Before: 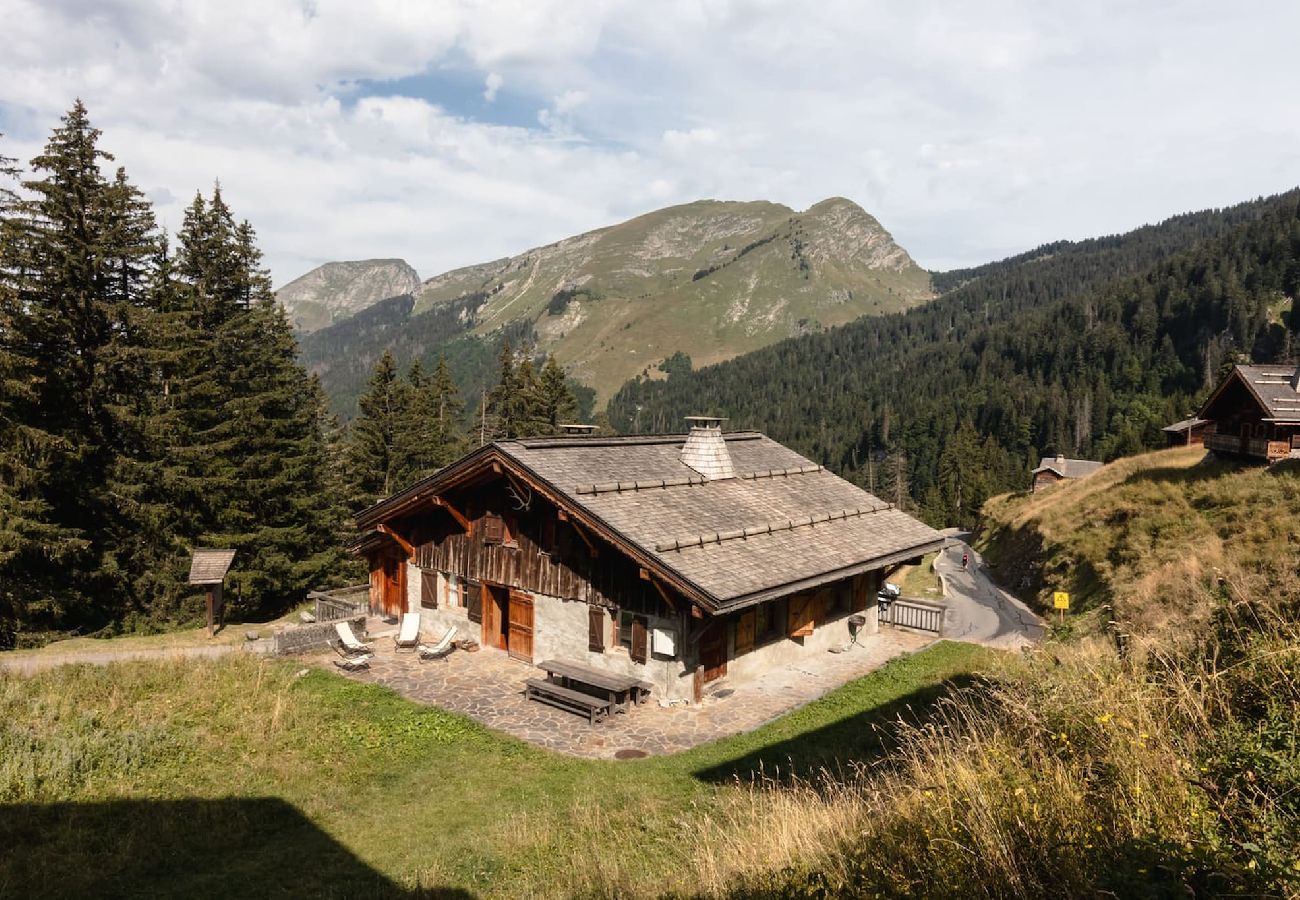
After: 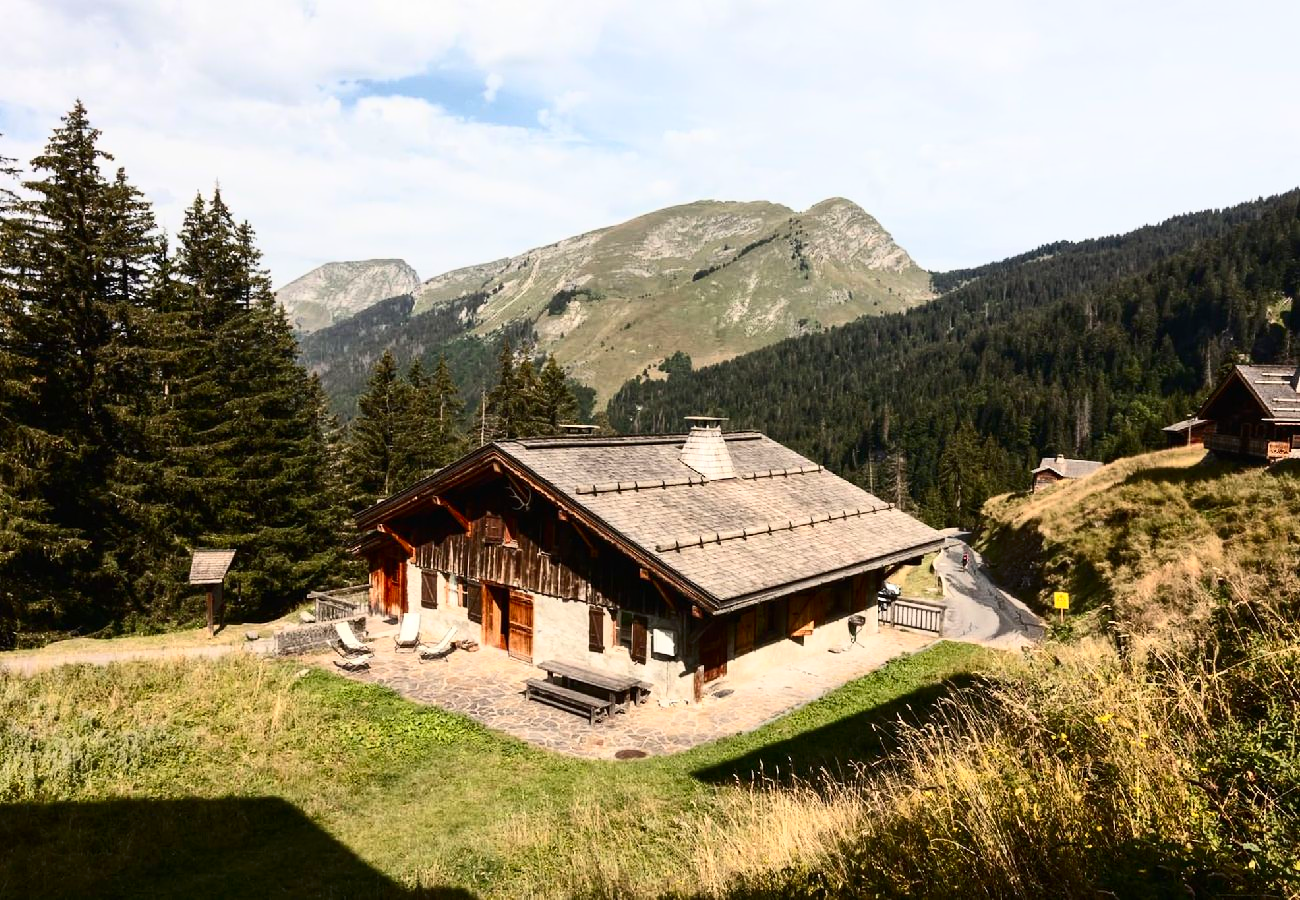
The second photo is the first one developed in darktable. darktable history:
contrast brightness saturation: contrast 0.4, brightness 0.1, saturation 0.21
shadows and highlights: shadows 25, highlights -25
